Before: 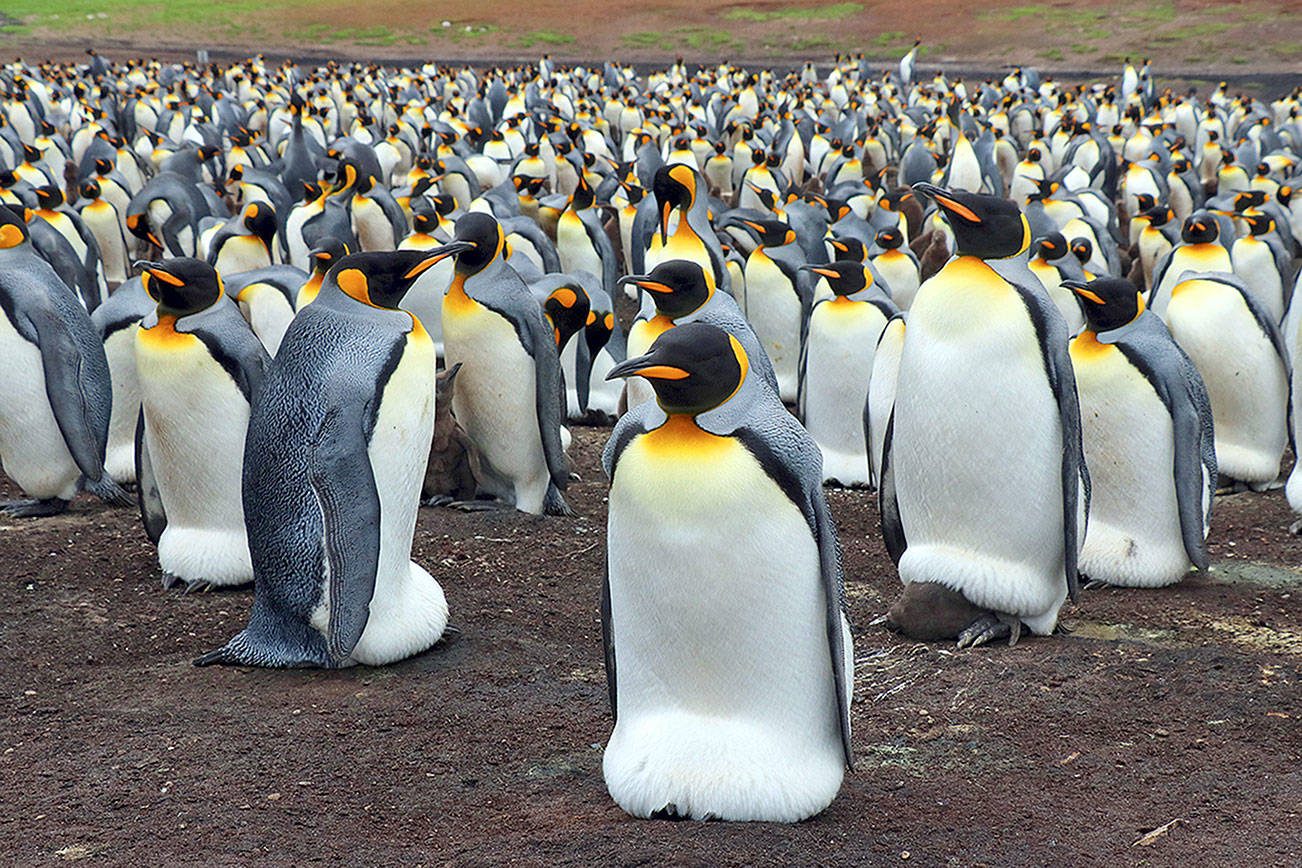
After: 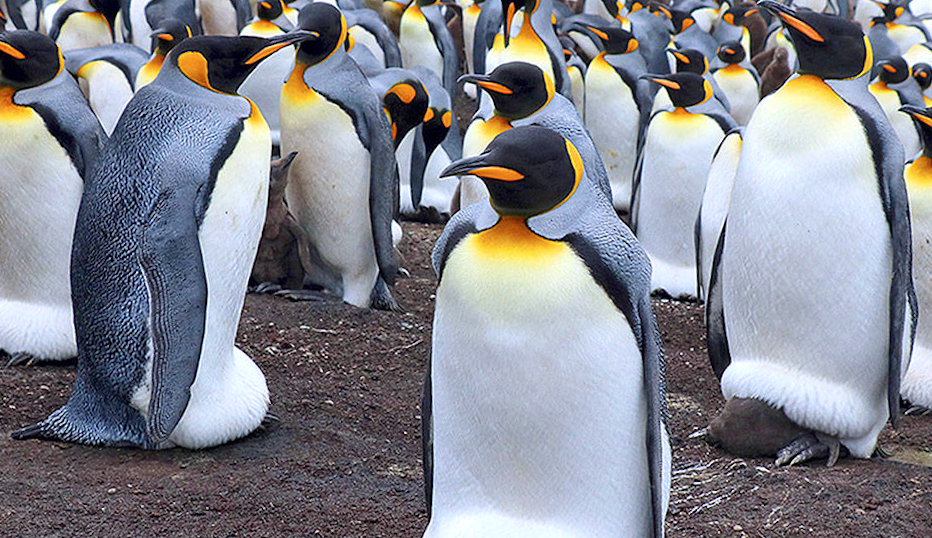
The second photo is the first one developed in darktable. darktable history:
white balance: red 1.004, blue 1.096
crop and rotate: angle -3.37°, left 9.79%, top 20.73%, right 12.42%, bottom 11.82%
